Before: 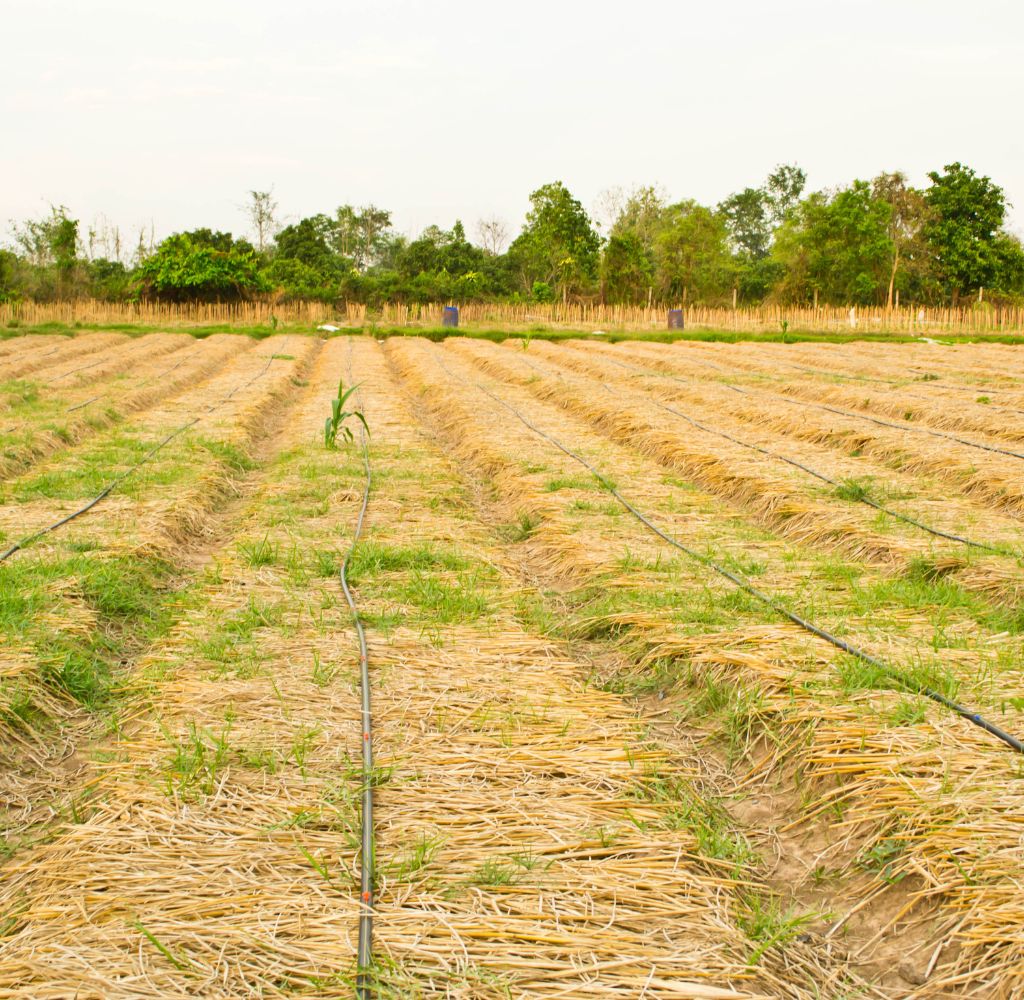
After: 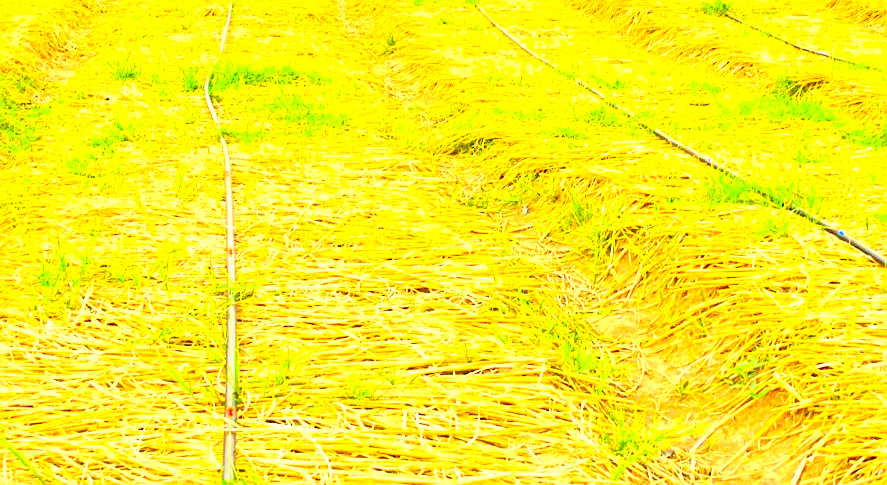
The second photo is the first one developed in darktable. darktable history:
contrast brightness saturation: contrast 0.195, brightness 0.199, saturation 0.795
exposure: black level correction 0, exposure 1.289 EV, compensate exposure bias true, compensate highlight preservation false
crop and rotate: left 13.314%, top 48.515%, bottom 2.889%
sharpen: on, module defaults
